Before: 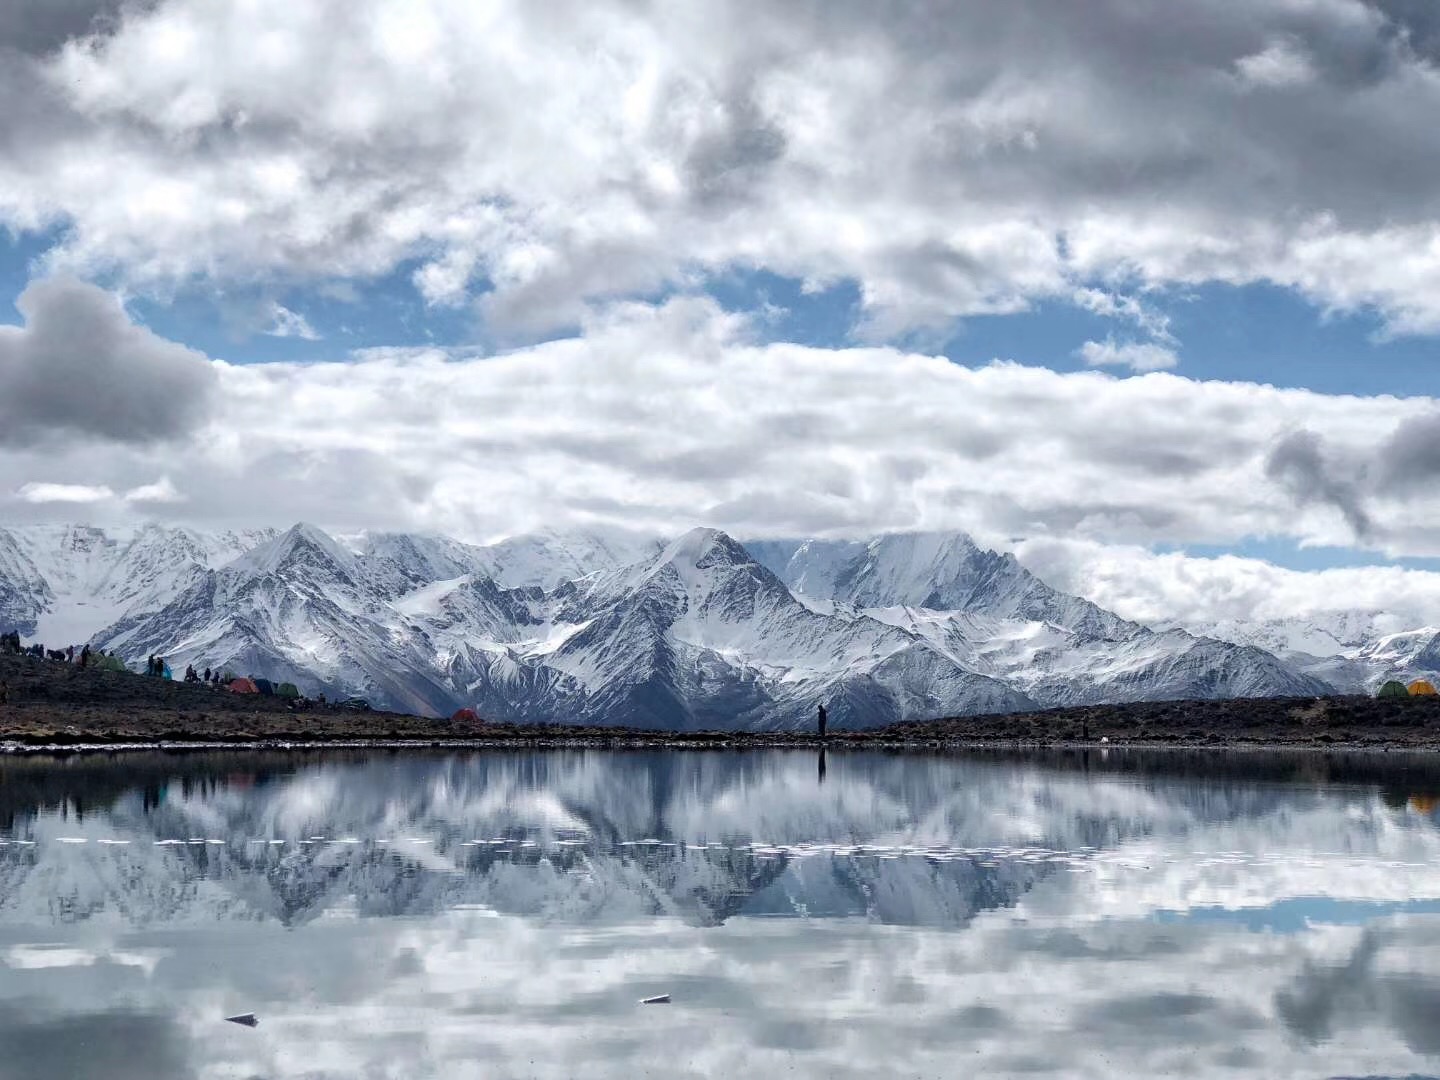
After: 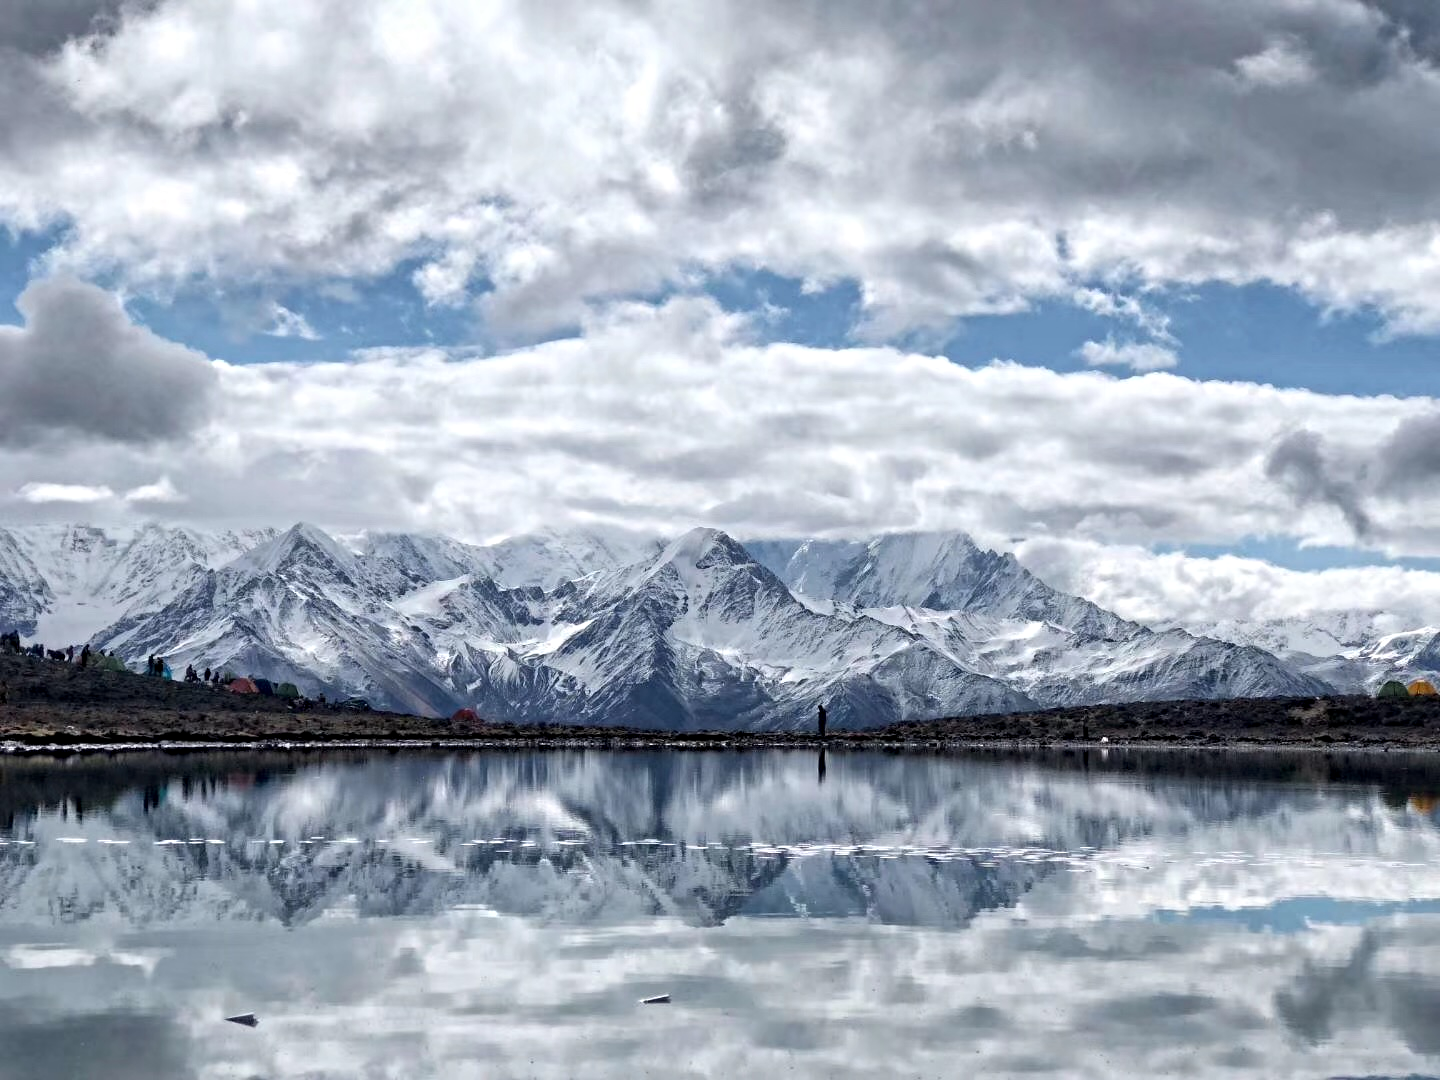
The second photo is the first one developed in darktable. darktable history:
contrast equalizer: y [[0.5, 0.5, 0.501, 0.63, 0.504, 0.5], [0.5 ×6], [0.5 ×6], [0 ×6], [0 ×6]]
